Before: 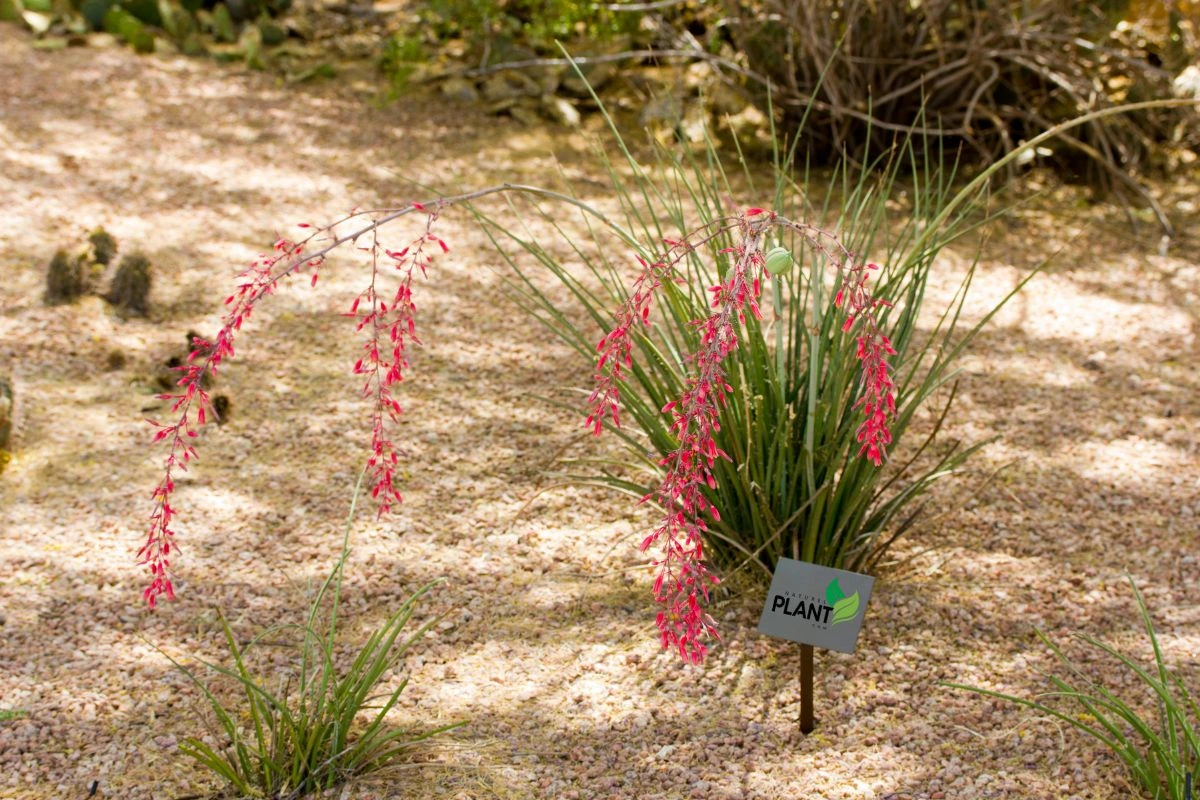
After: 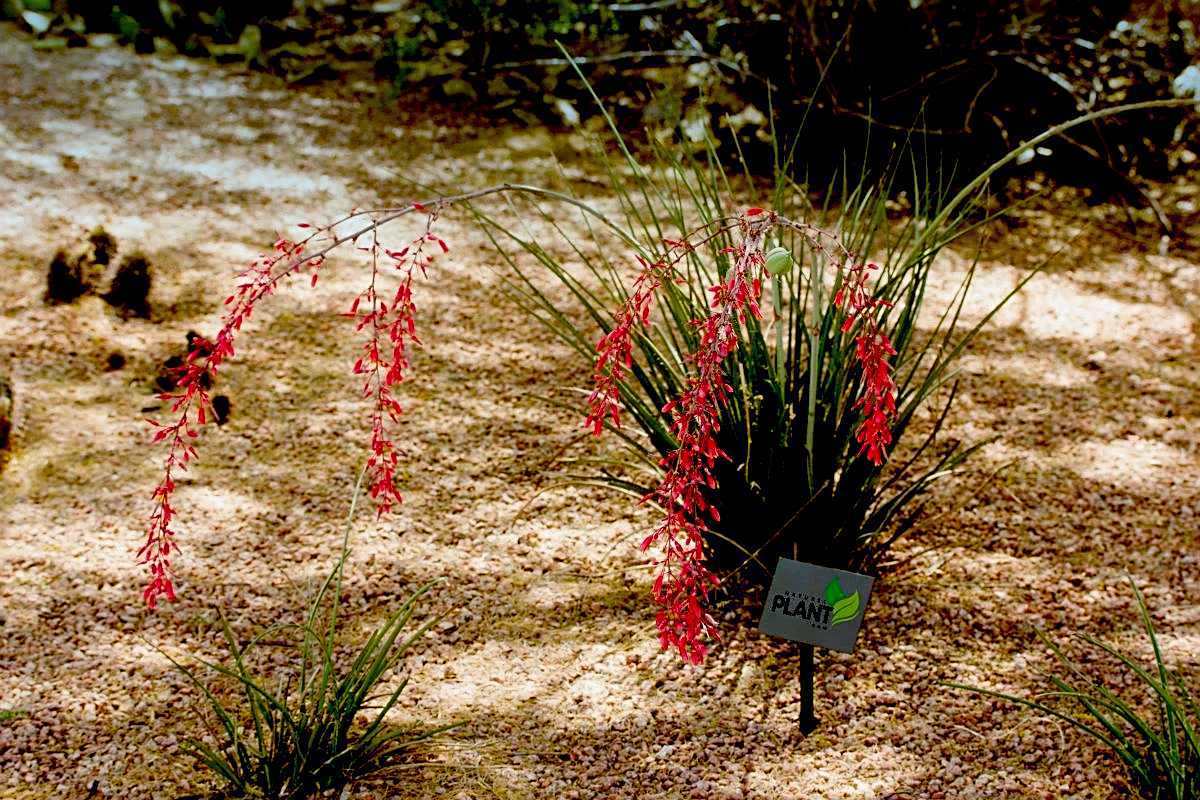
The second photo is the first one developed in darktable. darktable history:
color zones: curves: ch0 [(0, 0.5) (0.143, 0.5) (0.286, 0.456) (0.429, 0.5) (0.571, 0.5) (0.714, 0.5) (0.857, 0.5) (1, 0.5)]; ch1 [(0, 0.5) (0.143, 0.5) (0.286, 0.422) (0.429, 0.5) (0.571, 0.5) (0.714, 0.5) (0.857, 0.5) (1, 0.5)]
graduated density: density 2.02 EV, hardness 44%, rotation 0.374°, offset 8.21, hue 208.8°, saturation 97%
exposure: black level correction 0.1, exposure -0.092 EV, compensate highlight preservation false
sharpen: on, module defaults
